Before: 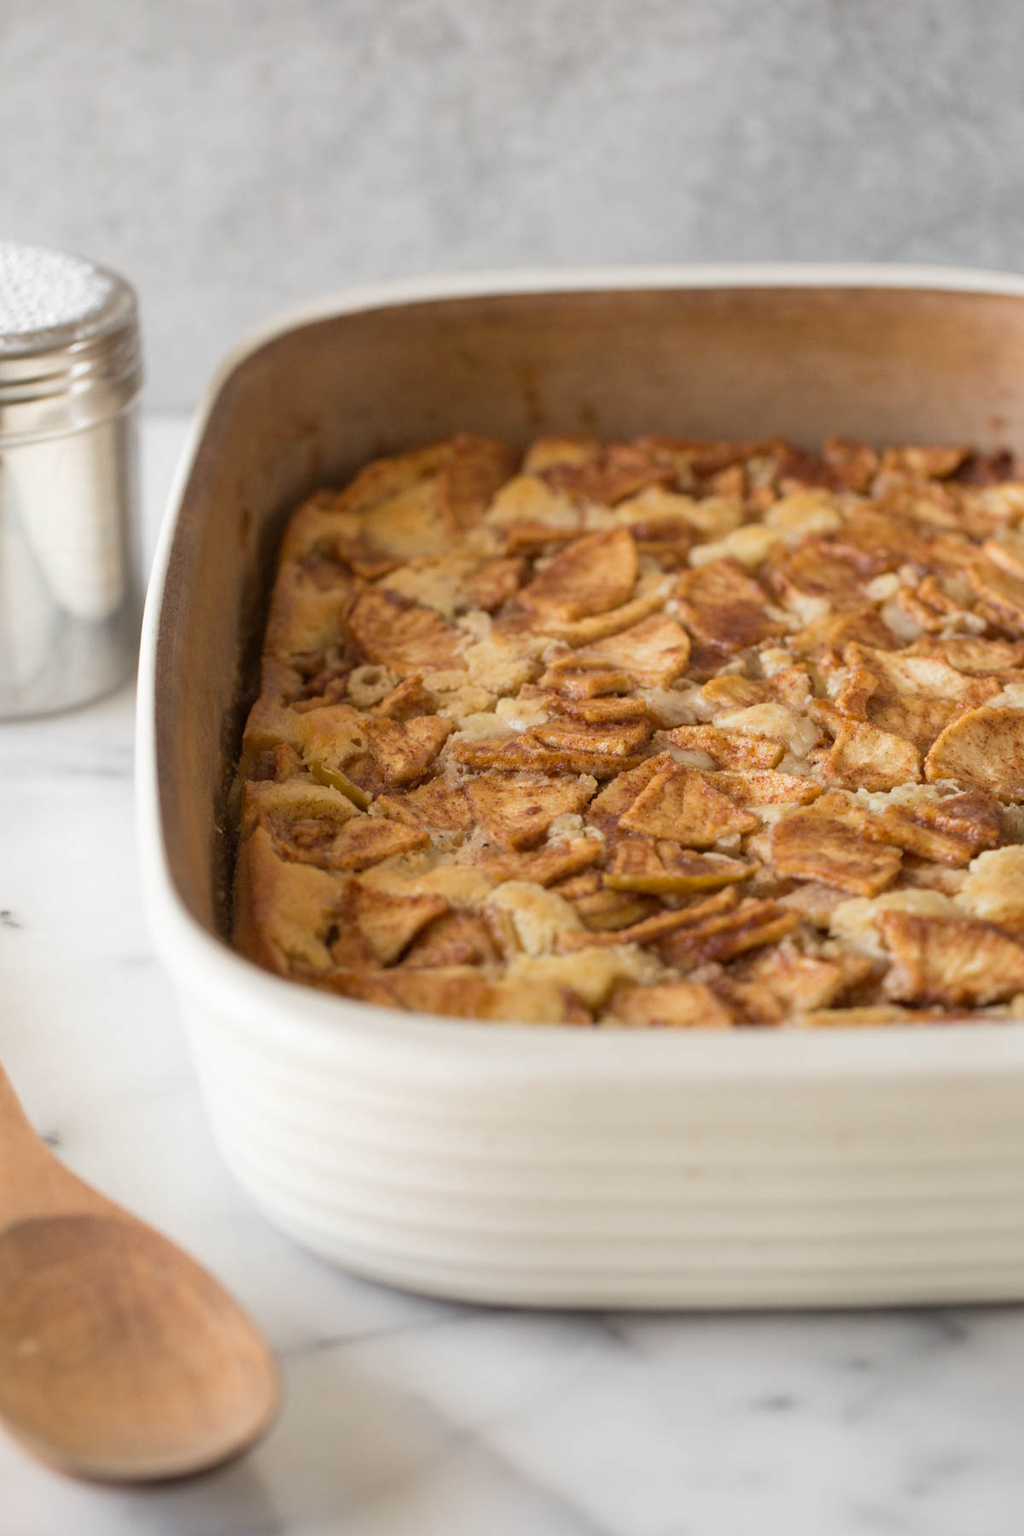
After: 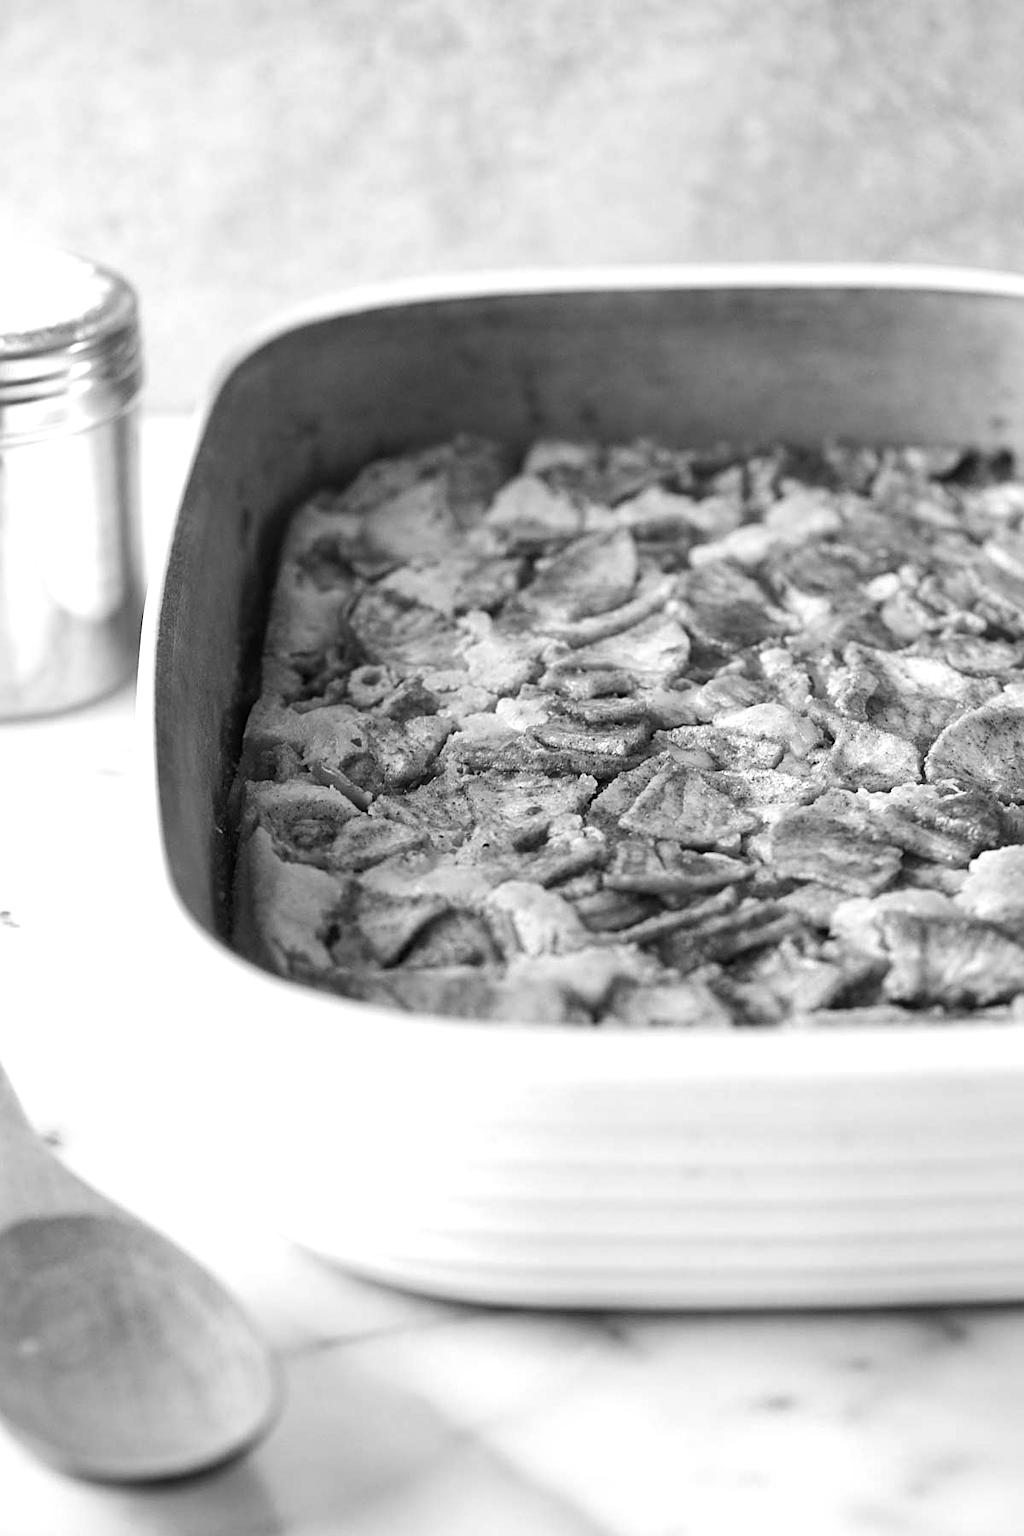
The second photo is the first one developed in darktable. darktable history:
sharpen: on, module defaults
monochrome: a 2.21, b -1.33, size 2.2
tone equalizer: -8 EV -0.75 EV, -7 EV -0.7 EV, -6 EV -0.6 EV, -5 EV -0.4 EV, -3 EV 0.4 EV, -2 EV 0.6 EV, -1 EV 0.7 EV, +0 EV 0.75 EV, edges refinement/feathering 500, mask exposure compensation -1.57 EV, preserve details no
